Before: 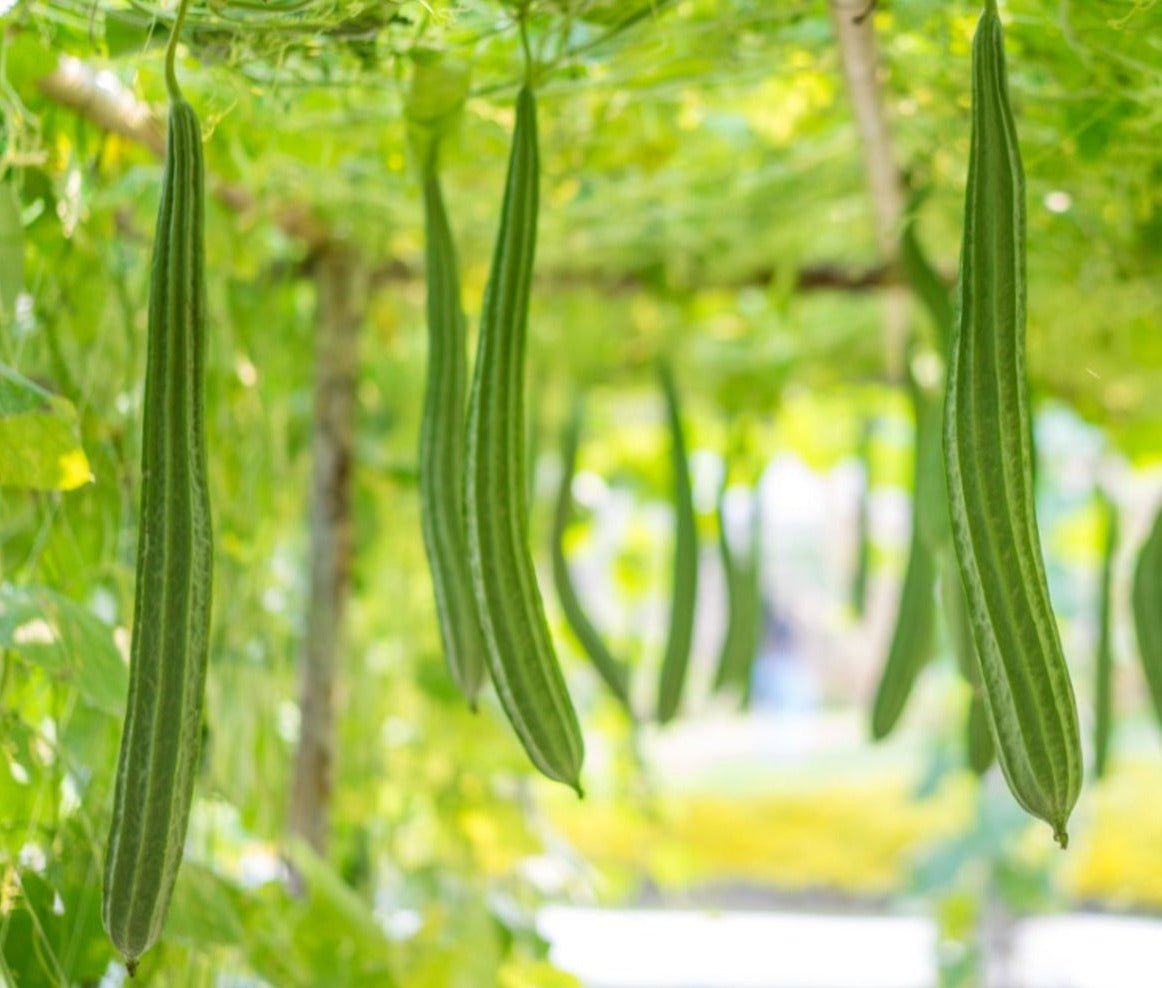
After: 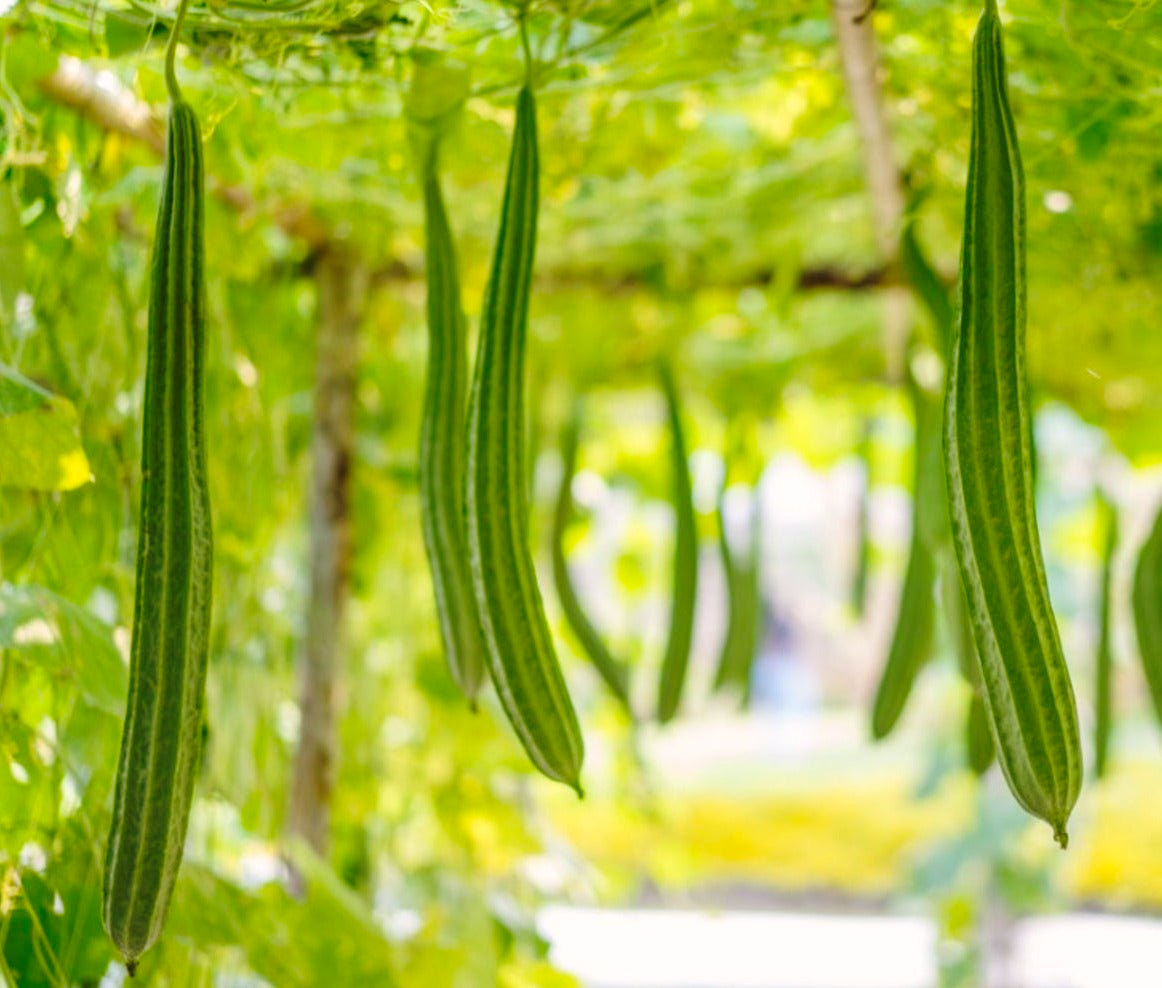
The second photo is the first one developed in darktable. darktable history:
base curve: curves: ch0 [(0, 0) (0.073, 0.04) (0.157, 0.139) (0.492, 0.492) (0.758, 0.758) (1, 1)], preserve colors none
color balance: lift [0.998, 0.998, 1.001, 1.002], gamma [0.995, 1.025, 0.992, 0.975], gain [0.995, 1.02, 0.997, 0.98]
